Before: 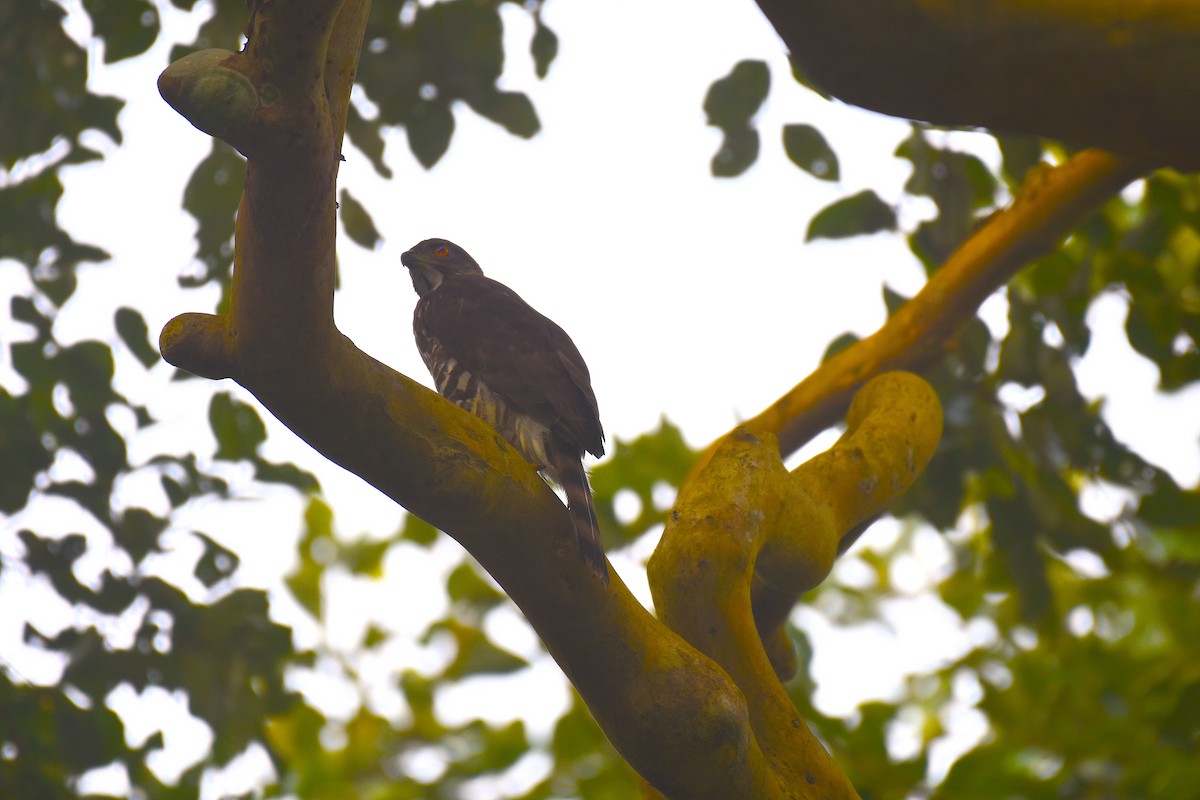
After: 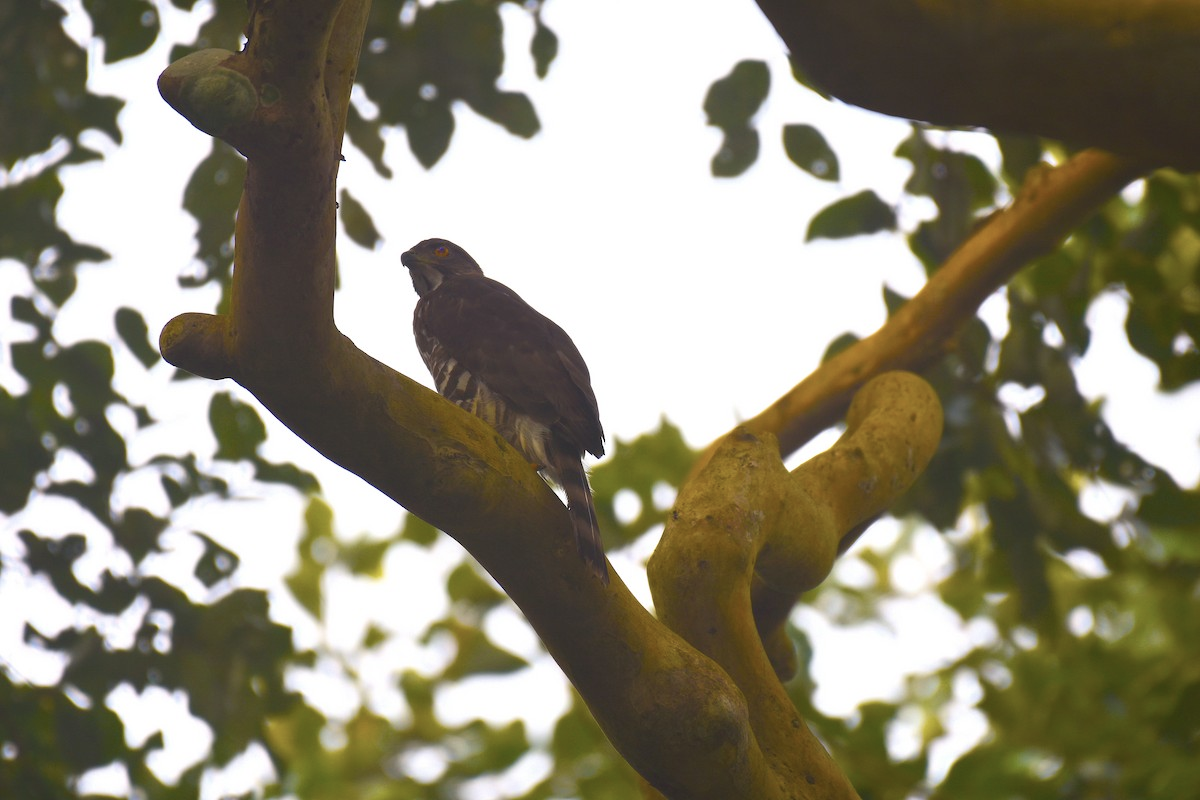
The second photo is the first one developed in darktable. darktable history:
contrast brightness saturation: contrast 0.061, brightness -0.007, saturation -0.23
velvia: on, module defaults
